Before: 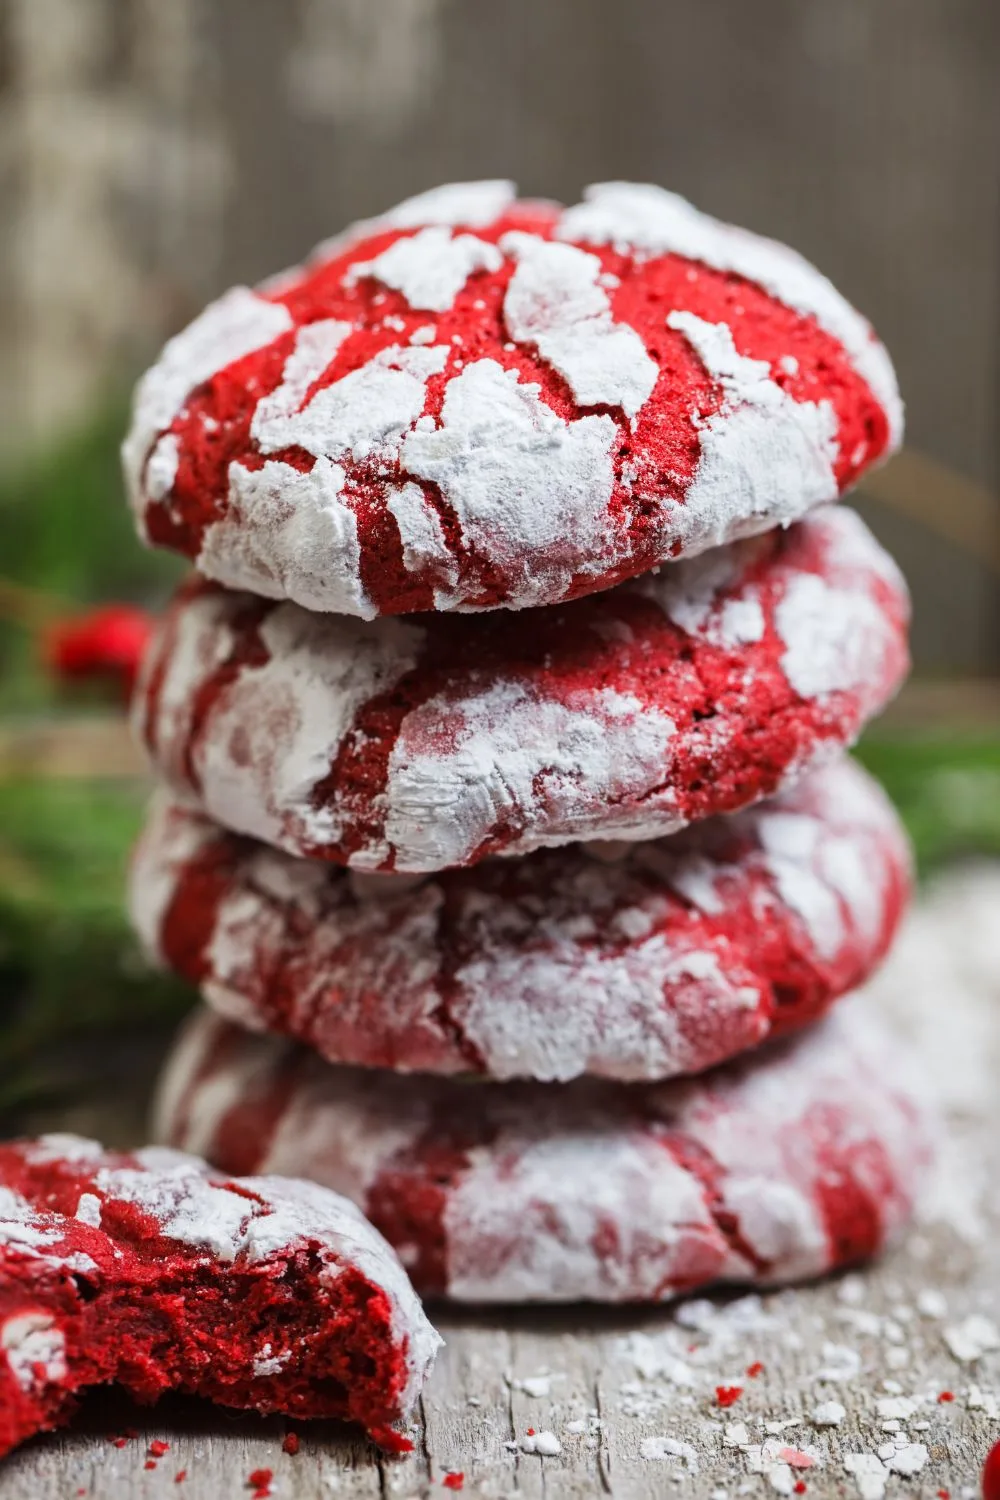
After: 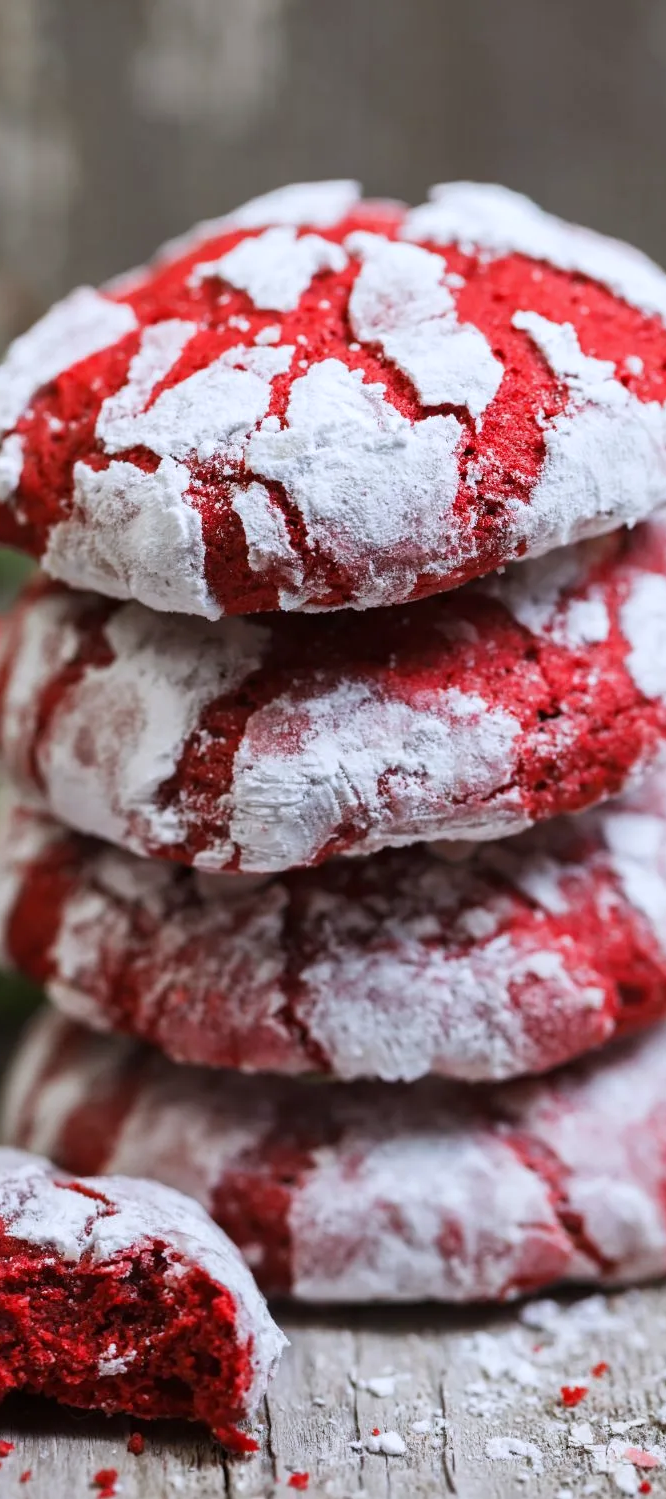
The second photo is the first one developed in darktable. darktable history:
crop and rotate: left 15.546%, right 17.787%
white balance: red 0.984, blue 1.059
